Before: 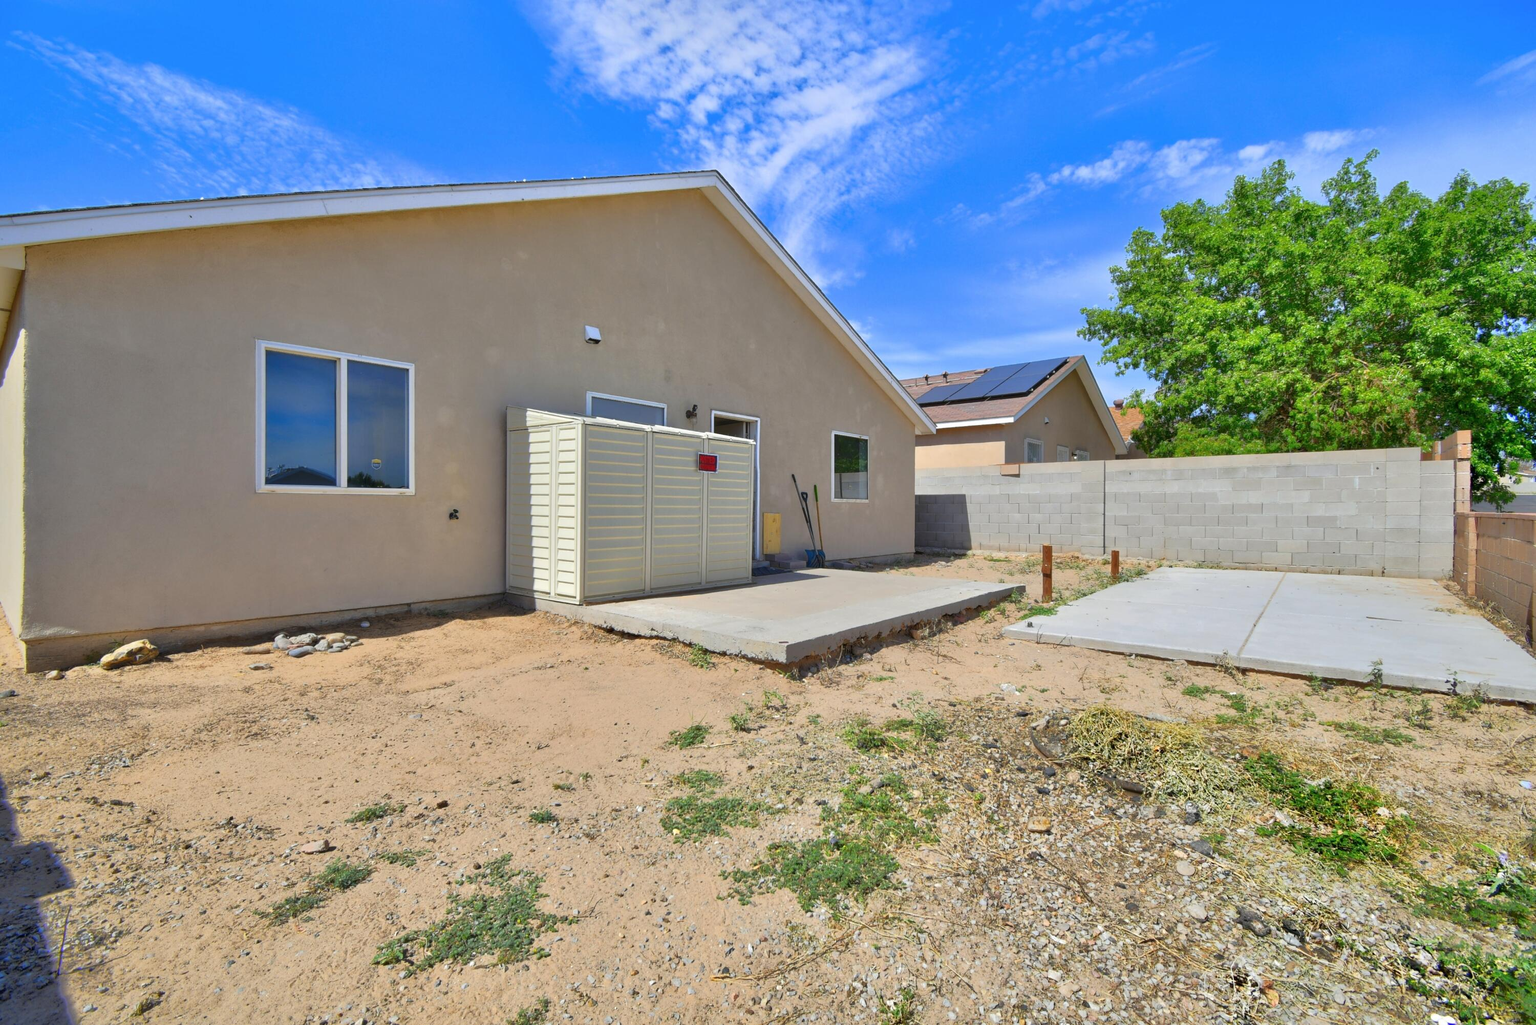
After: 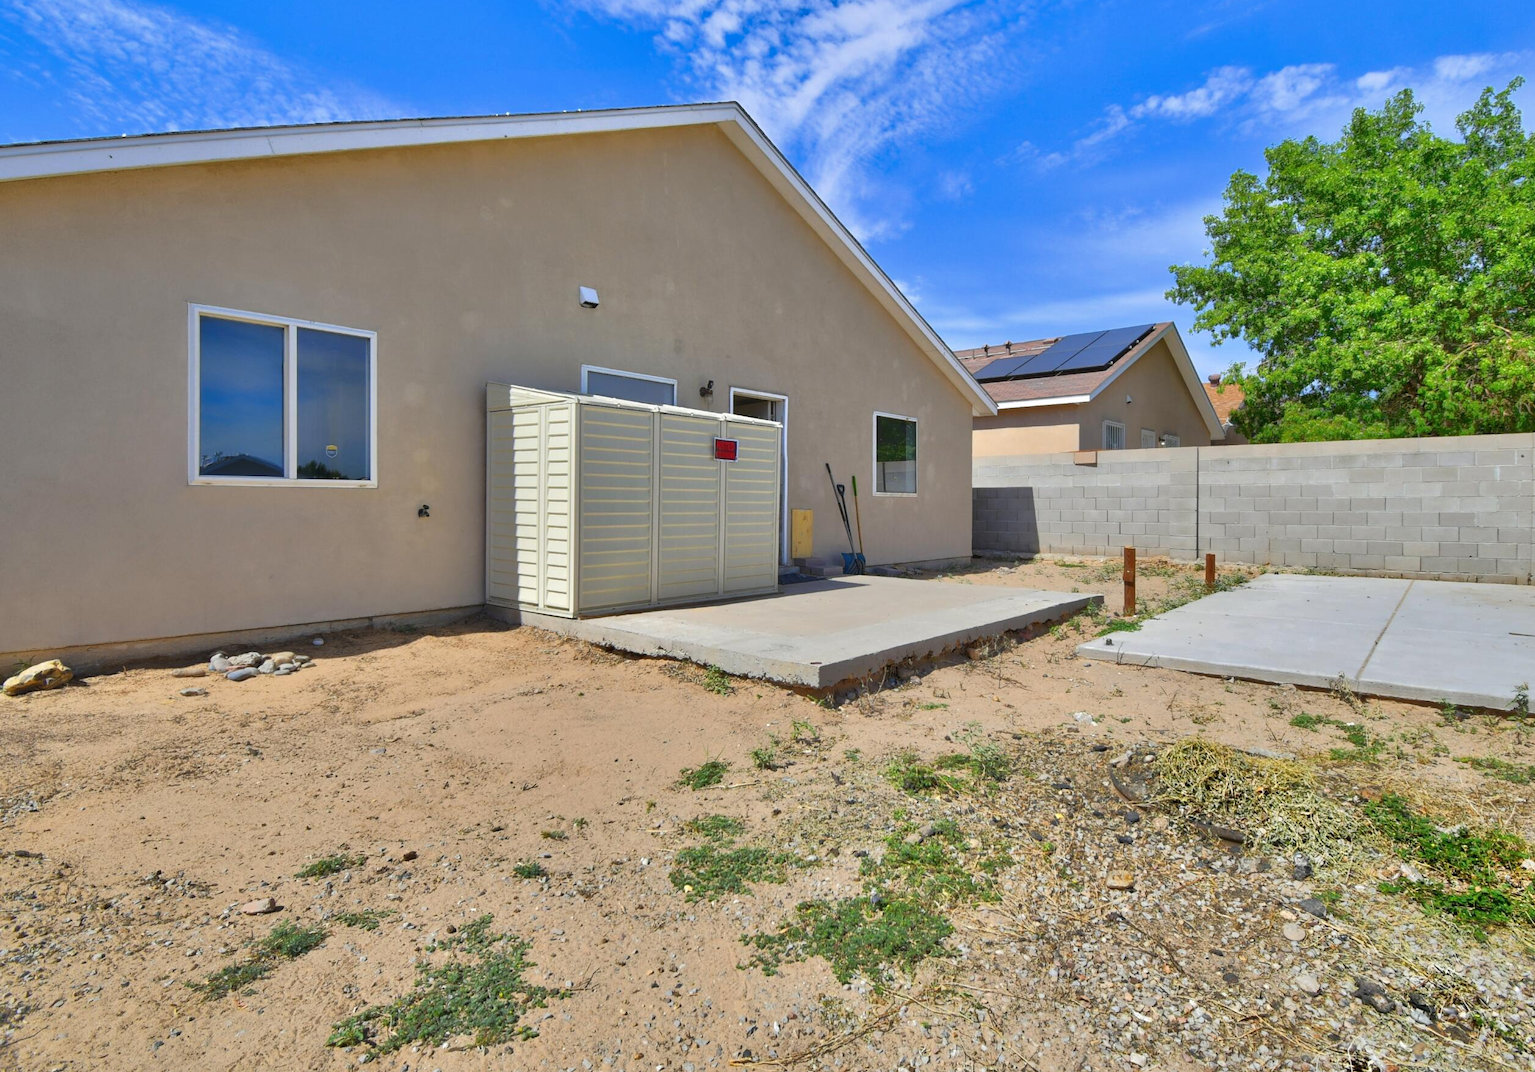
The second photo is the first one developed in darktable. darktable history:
crop: left 6.369%, top 8.341%, right 9.541%, bottom 3.685%
shadows and highlights: highlights color adjustment 42.02%, soften with gaussian
